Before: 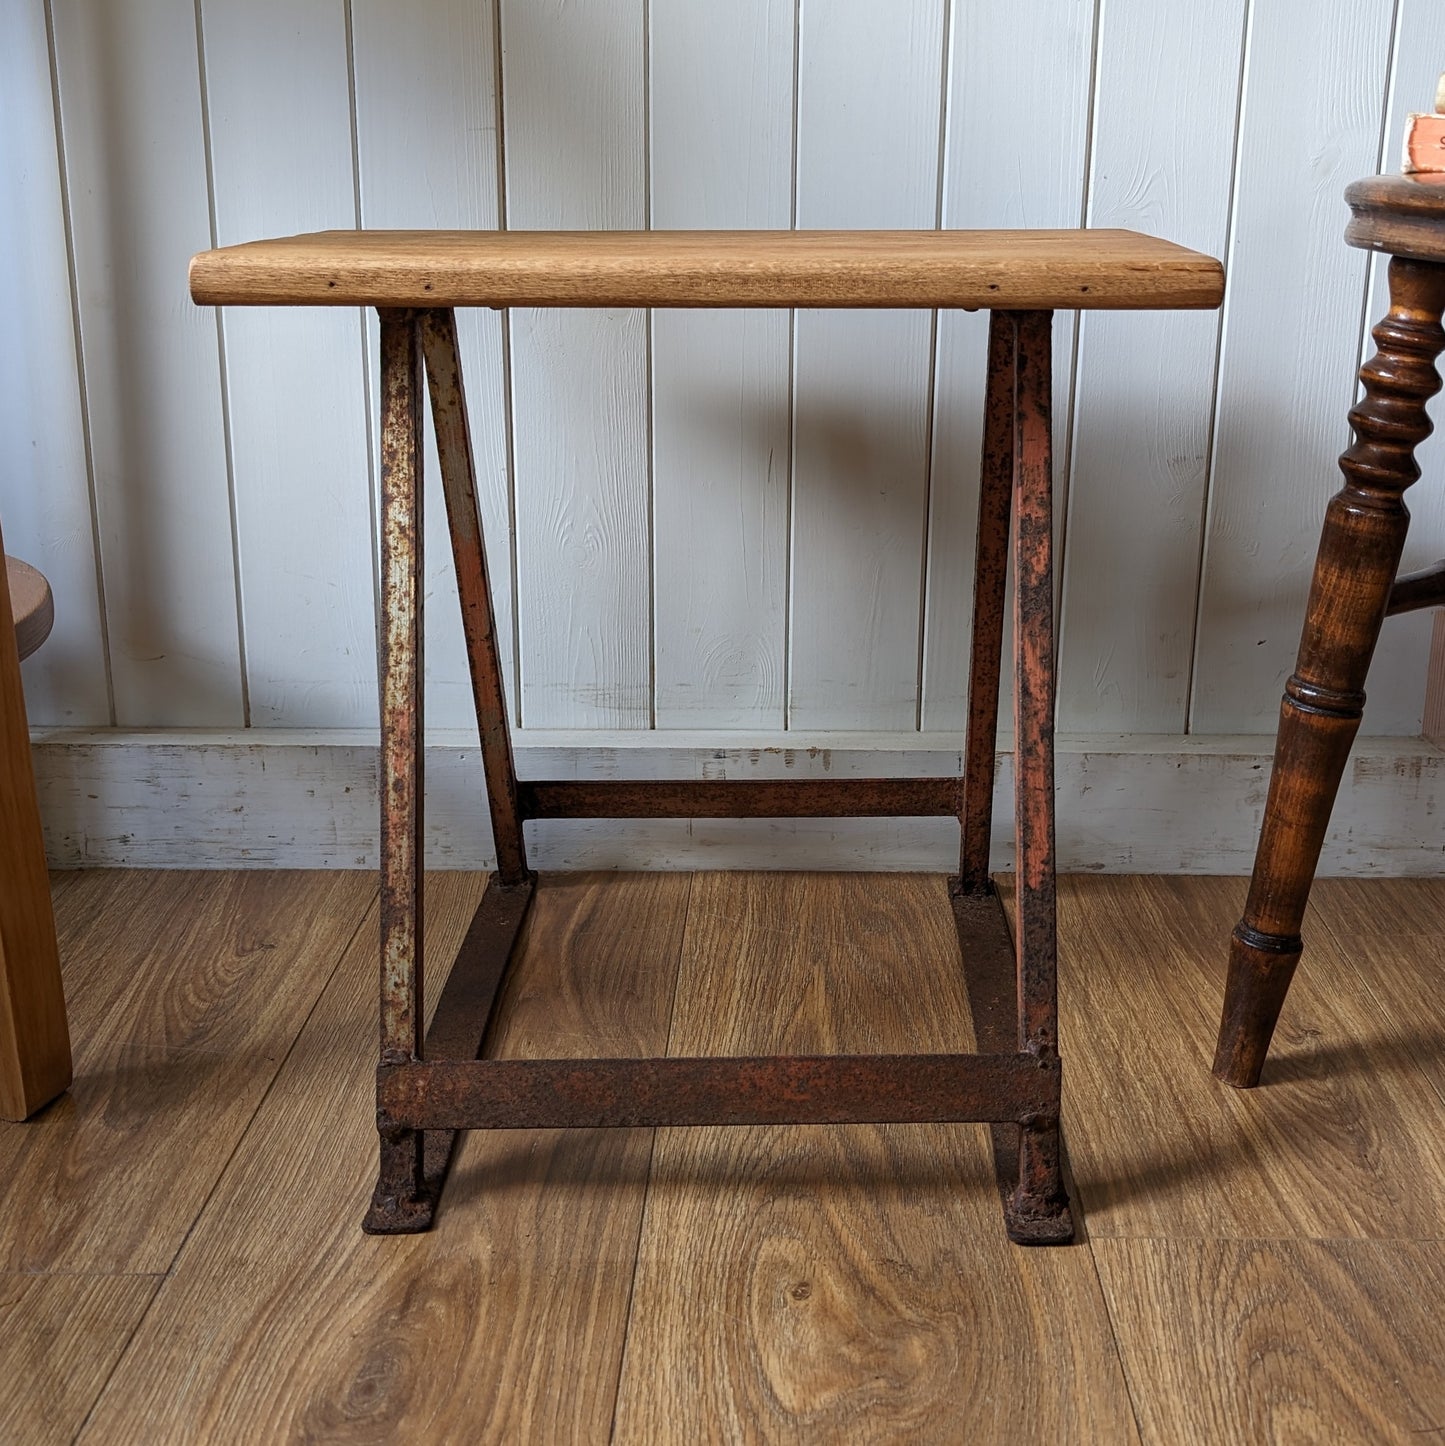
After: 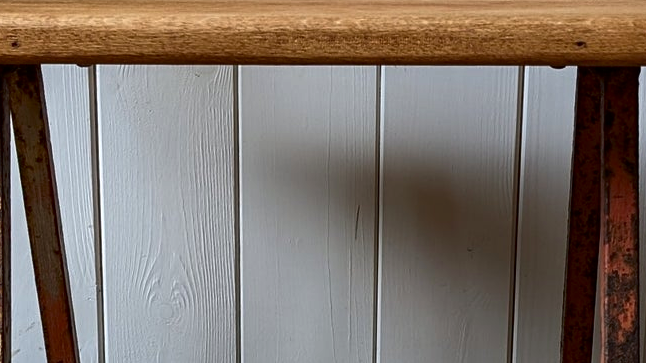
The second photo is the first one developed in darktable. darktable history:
levels: levels [0, 0.474, 0.947]
crop: left 28.64%, top 16.832%, right 26.637%, bottom 58.055%
contrast brightness saturation: brightness -0.2, saturation 0.08
